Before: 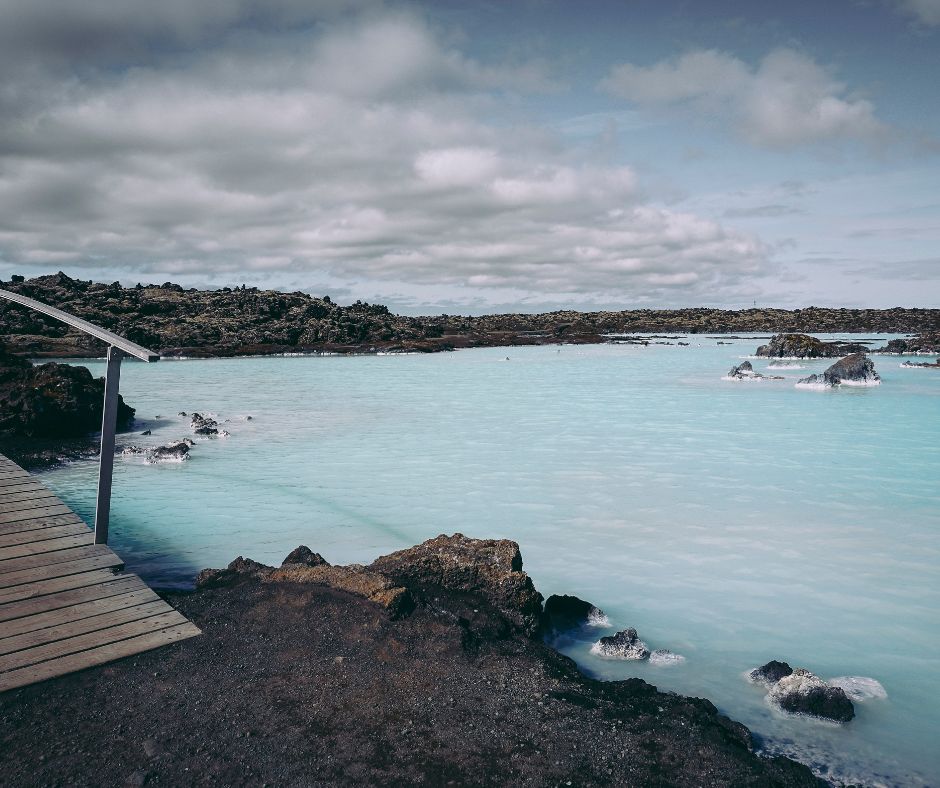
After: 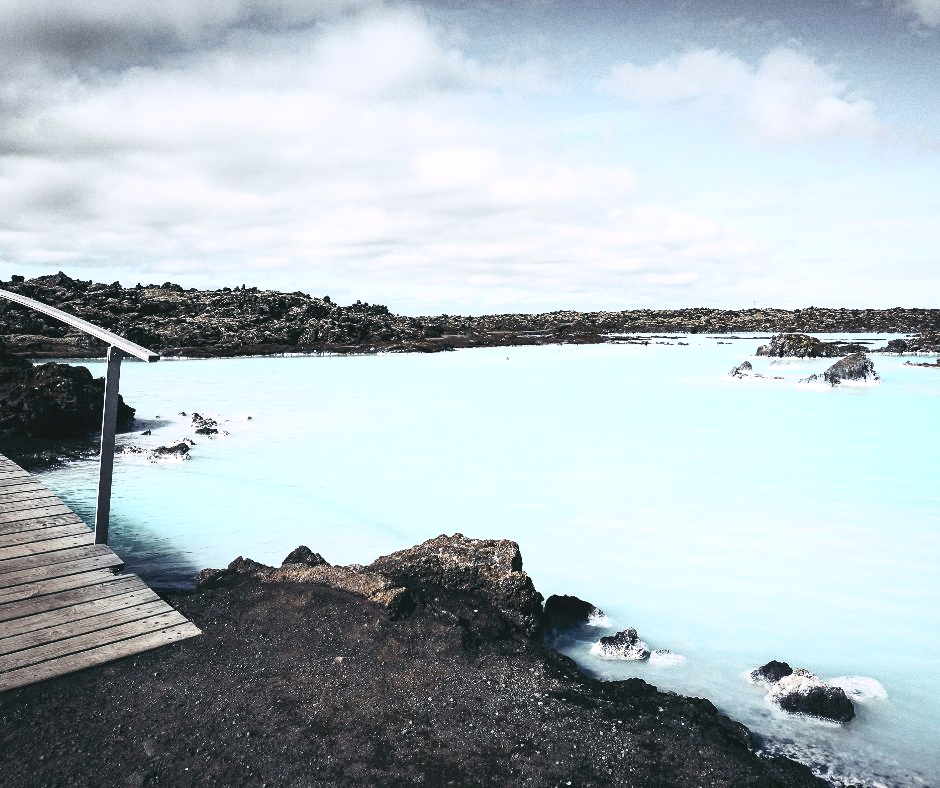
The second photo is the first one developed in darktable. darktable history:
exposure: black level correction 0.002, exposure -0.1 EV, compensate highlight preservation false
contrast brightness saturation: contrast 0.43, brightness 0.56, saturation -0.19
grain: coarseness 0.09 ISO
tone equalizer: -8 EV -0.75 EV, -7 EV -0.7 EV, -6 EV -0.6 EV, -5 EV -0.4 EV, -3 EV 0.4 EV, -2 EV 0.6 EV, -1 EV 0.7 EV, +0 EV 0.75 EV, edges refinement/feathering 500, mask exposure compensation -1.57 EV, preserve details no
